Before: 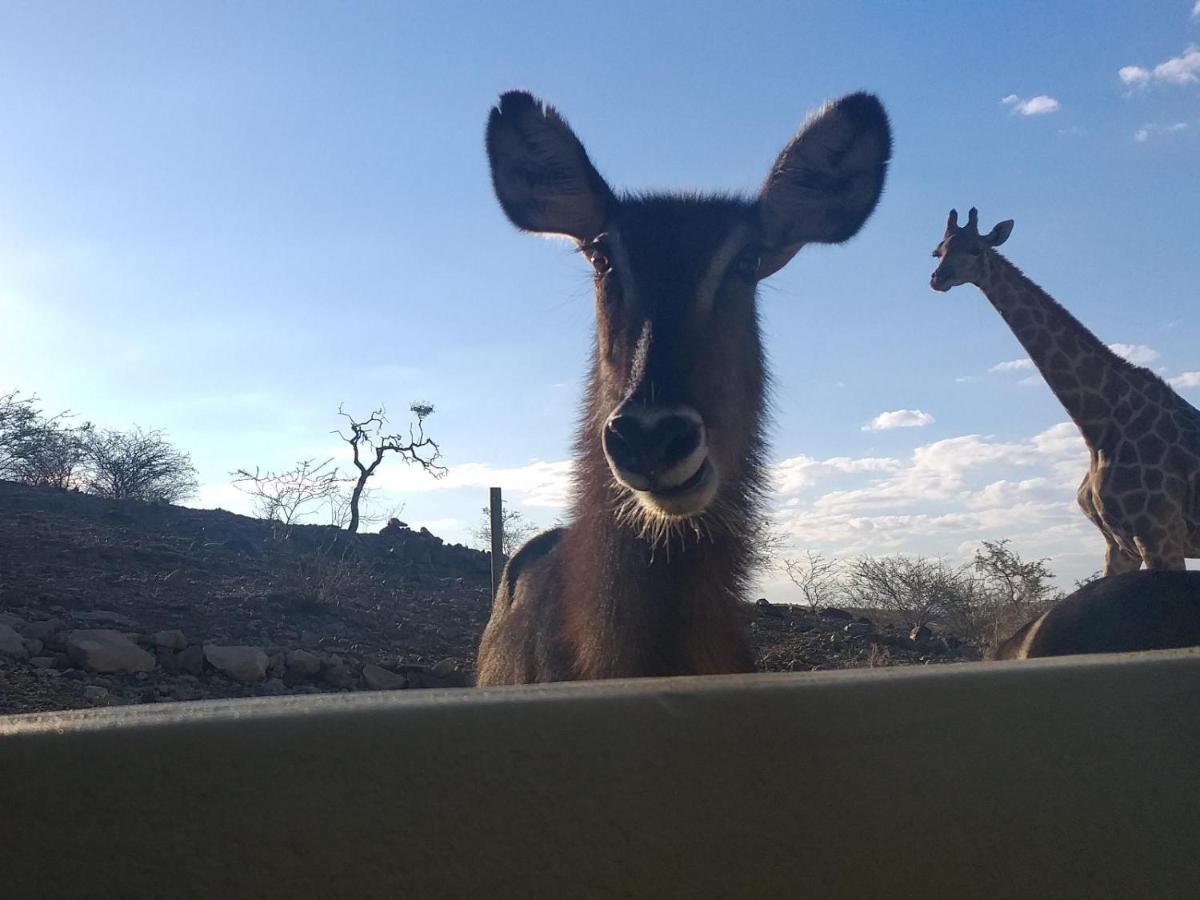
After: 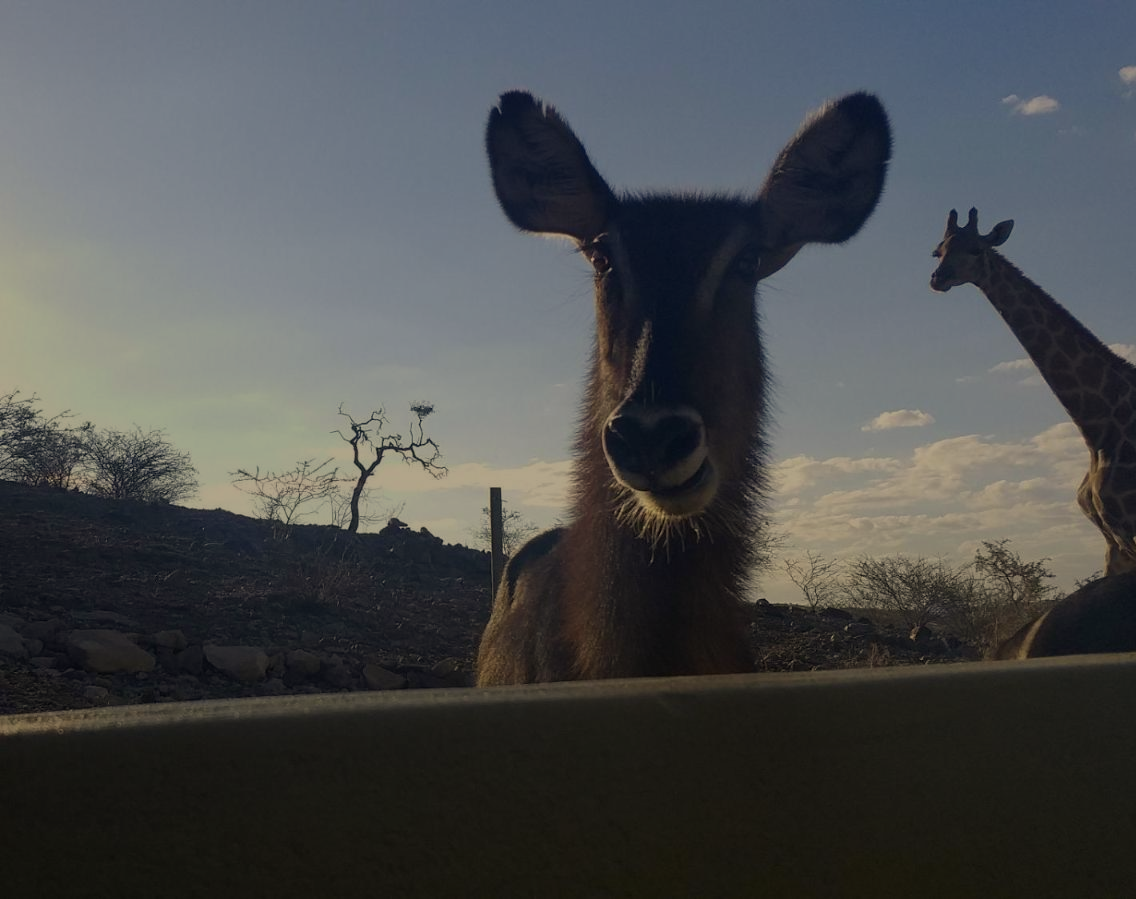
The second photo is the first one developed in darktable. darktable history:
exposure: exposure -1.388 EV, compensate highlight preservation false
color correction: highlights a* 2.54, highlights b* 22.88
crop and rotate: left 0%, right 5.285%
